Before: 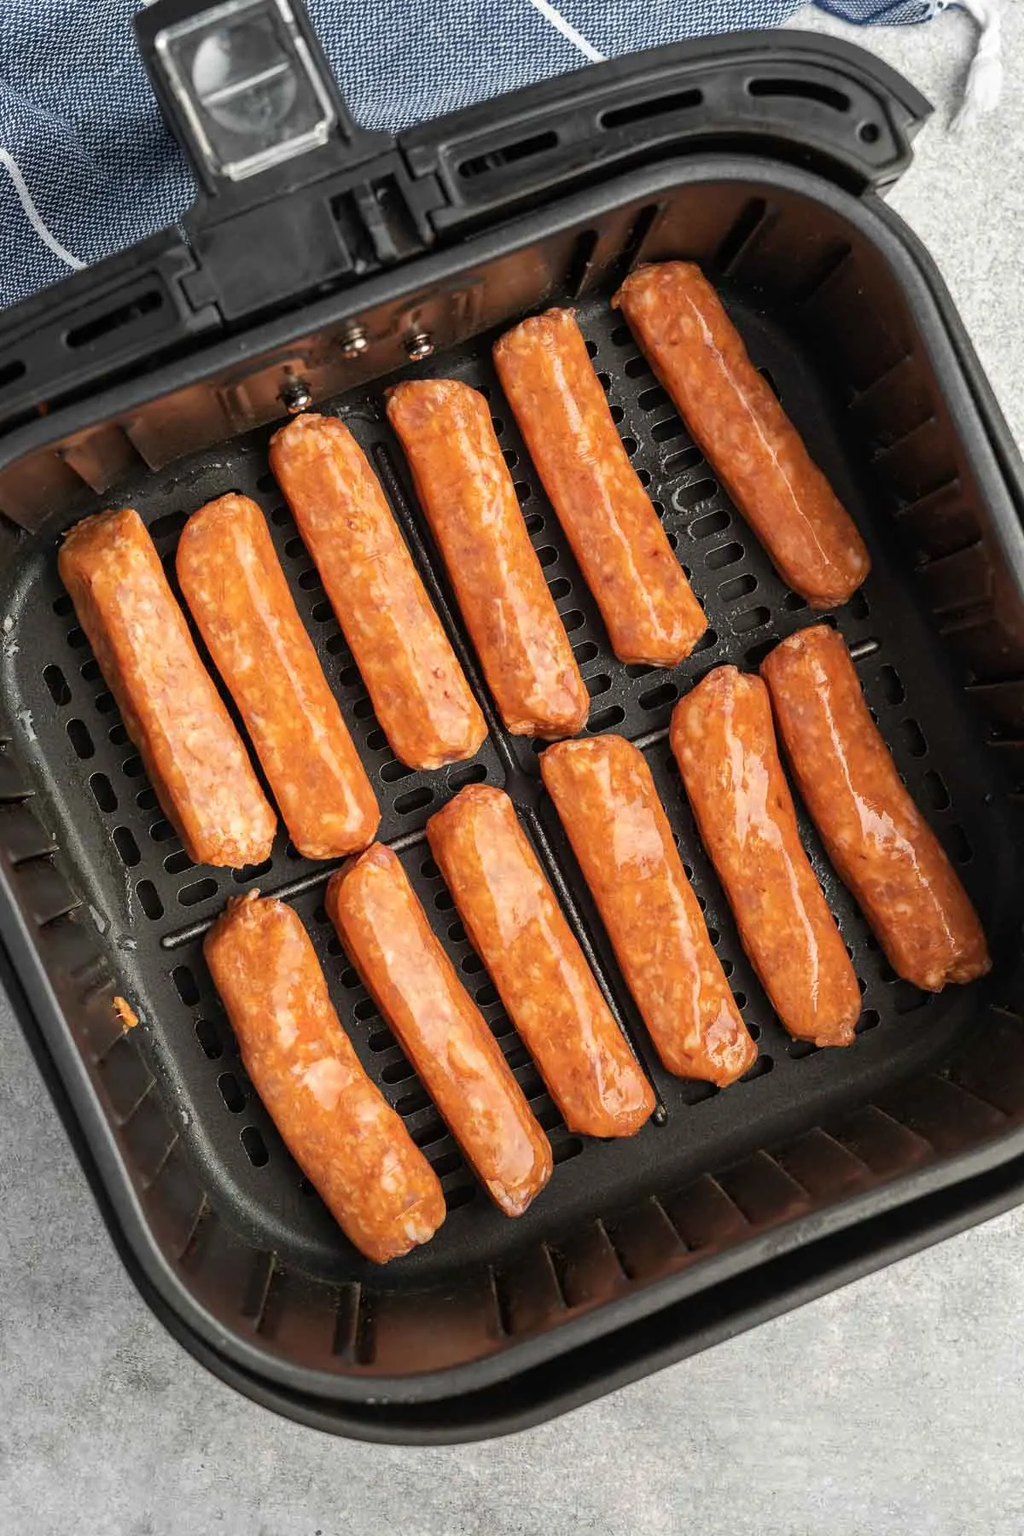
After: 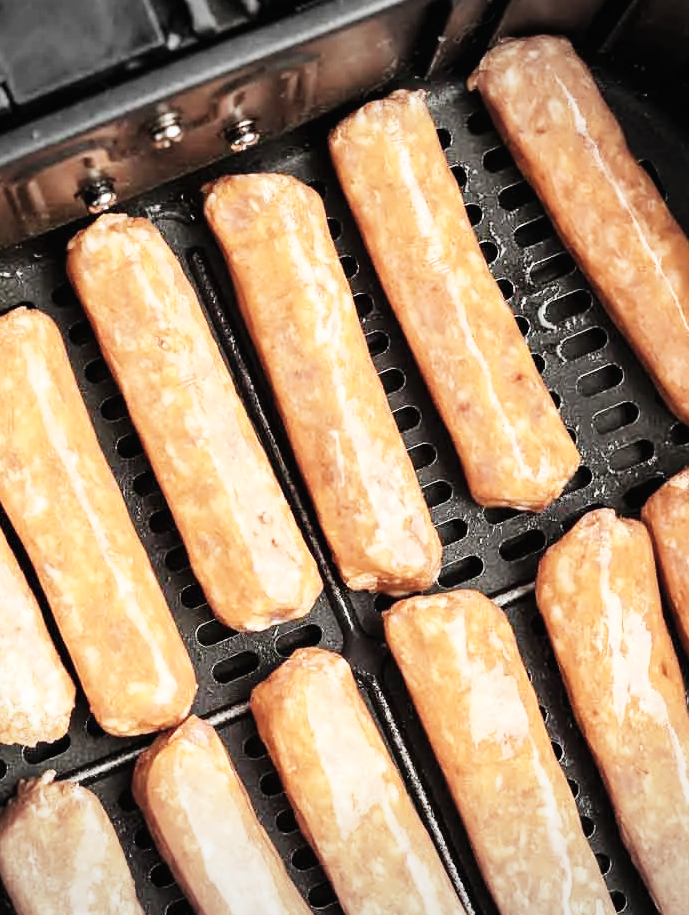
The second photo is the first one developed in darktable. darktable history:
vignetting: fall-off start 99.79%, brightness -0.162, width/height ratio 1.307
levels: mode automatic, levels [0, 0.492, 0.984]
base curve: curves: ch0 [(0, 0.003) (0.001, 0.002) (0.006, 0.004) (0.02, 0.022) (0.048, 0.086) (0.094, 0.234) (0.162, 0.431) (0.258, 0.629) (0.385, 0.8) (0.548, 0.918) (0.751, 0.988) (1, 1)], preserve colors none
crop: left 20.799%, top 15.067%, right 21.785%, bottom 34.096%
color correction: highlights b* -0.055, saturation 0.582
